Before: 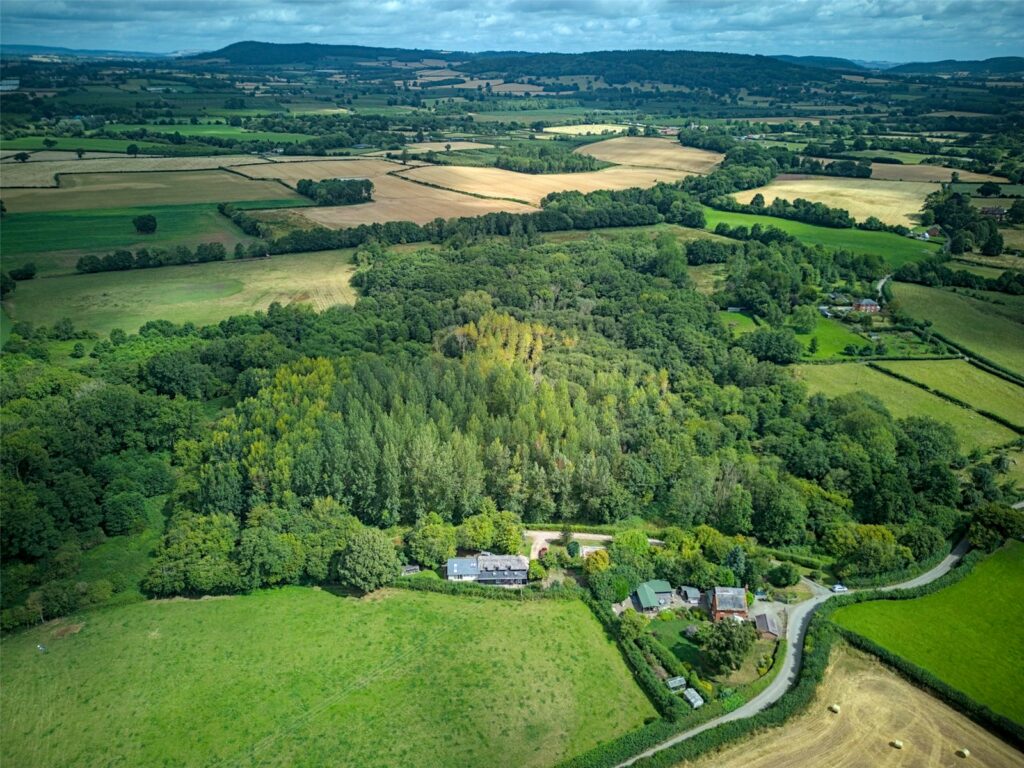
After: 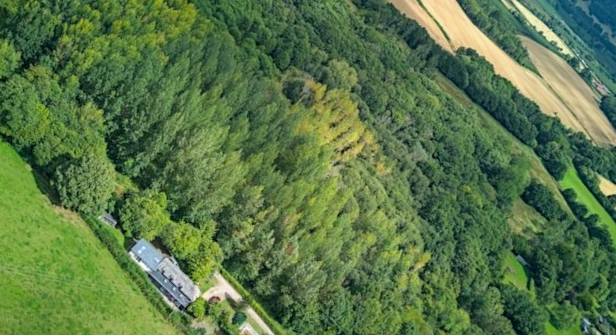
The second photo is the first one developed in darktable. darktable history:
crop and rotate: angle -44.45°, top 16.27%, right 0.775%, bottom 11.69%
shadows and highlights: shadows 43.6, white point adjustment -1.29, soften with gaussian
